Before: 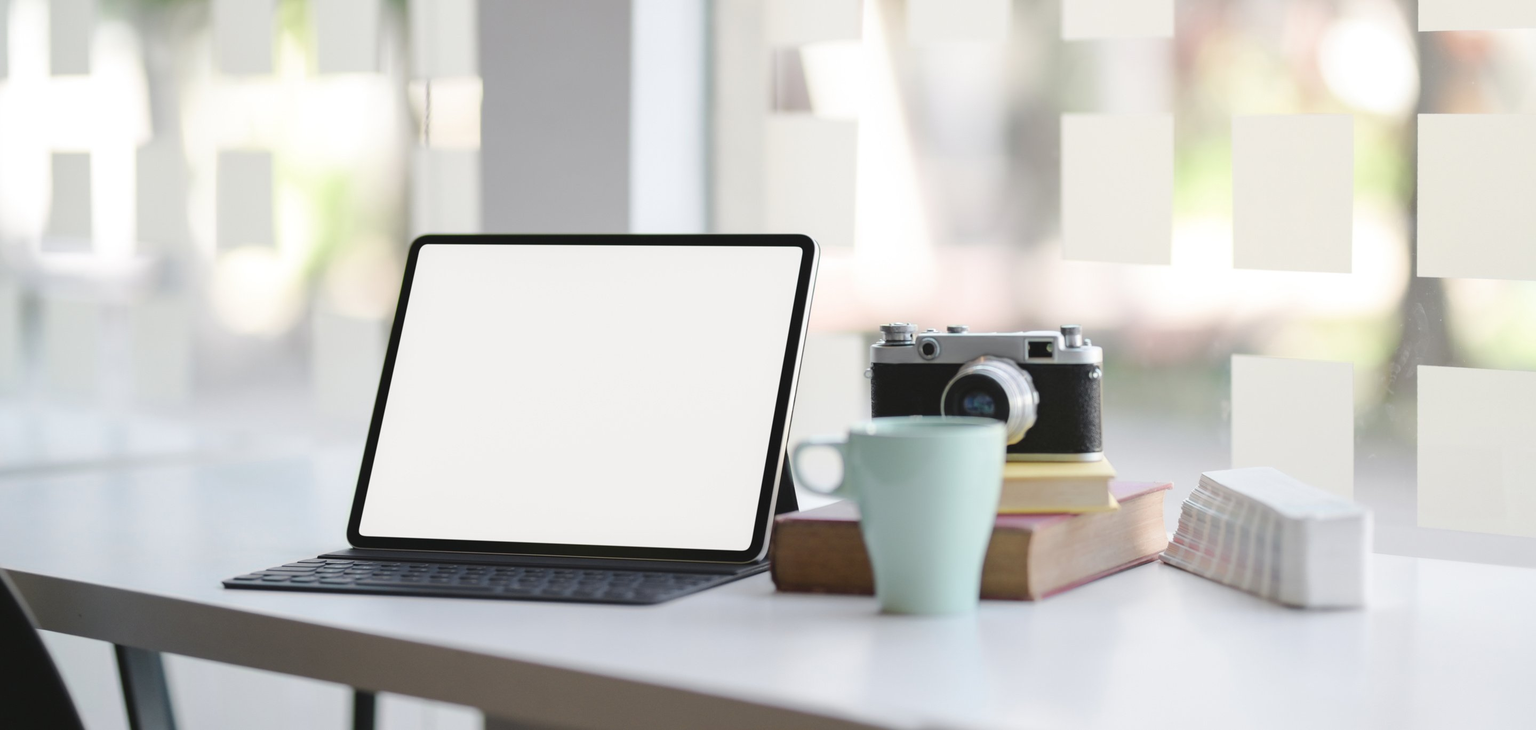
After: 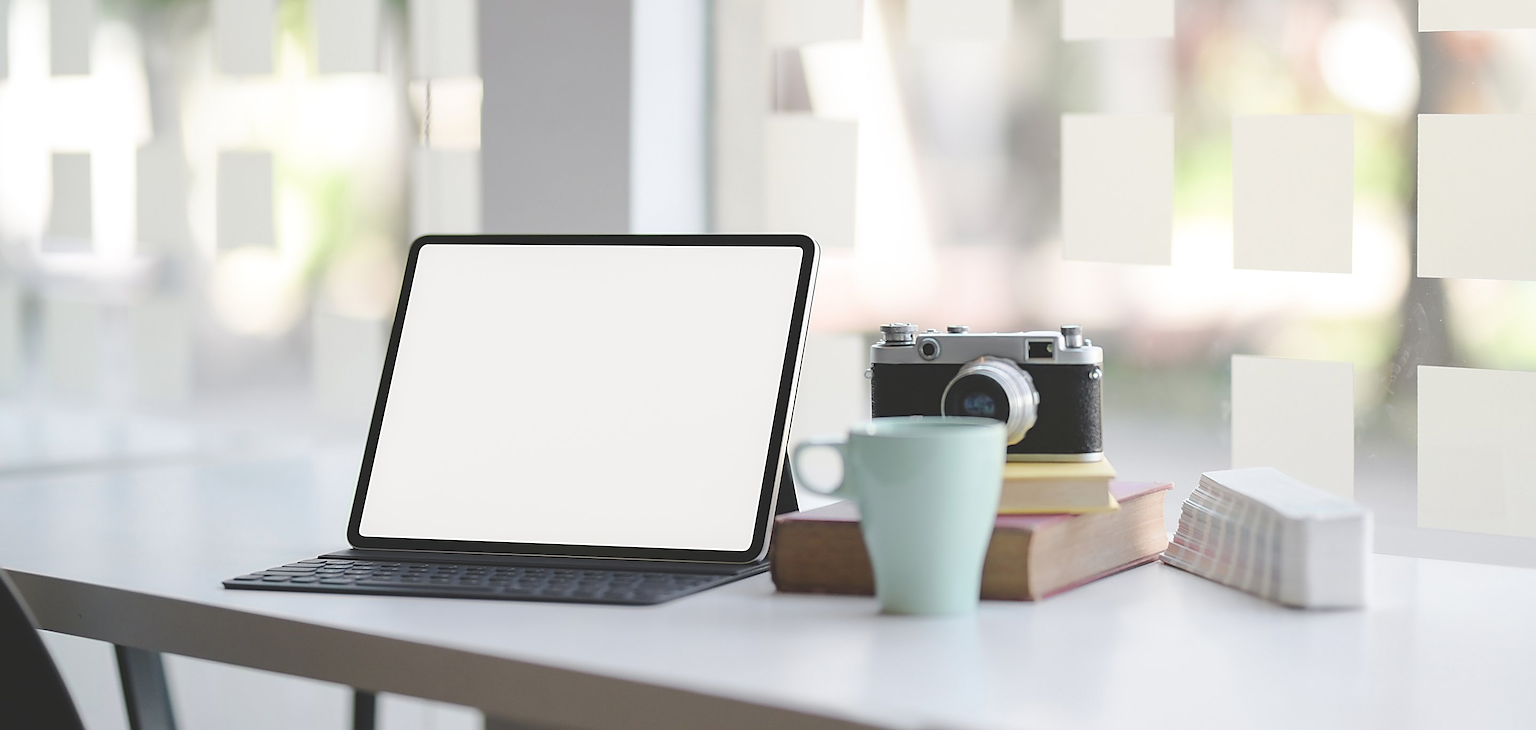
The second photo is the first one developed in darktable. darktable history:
sharpen: radius 1.685, amount 1.294
exposure: black level correction -0.015, compensate highlight preservation false
